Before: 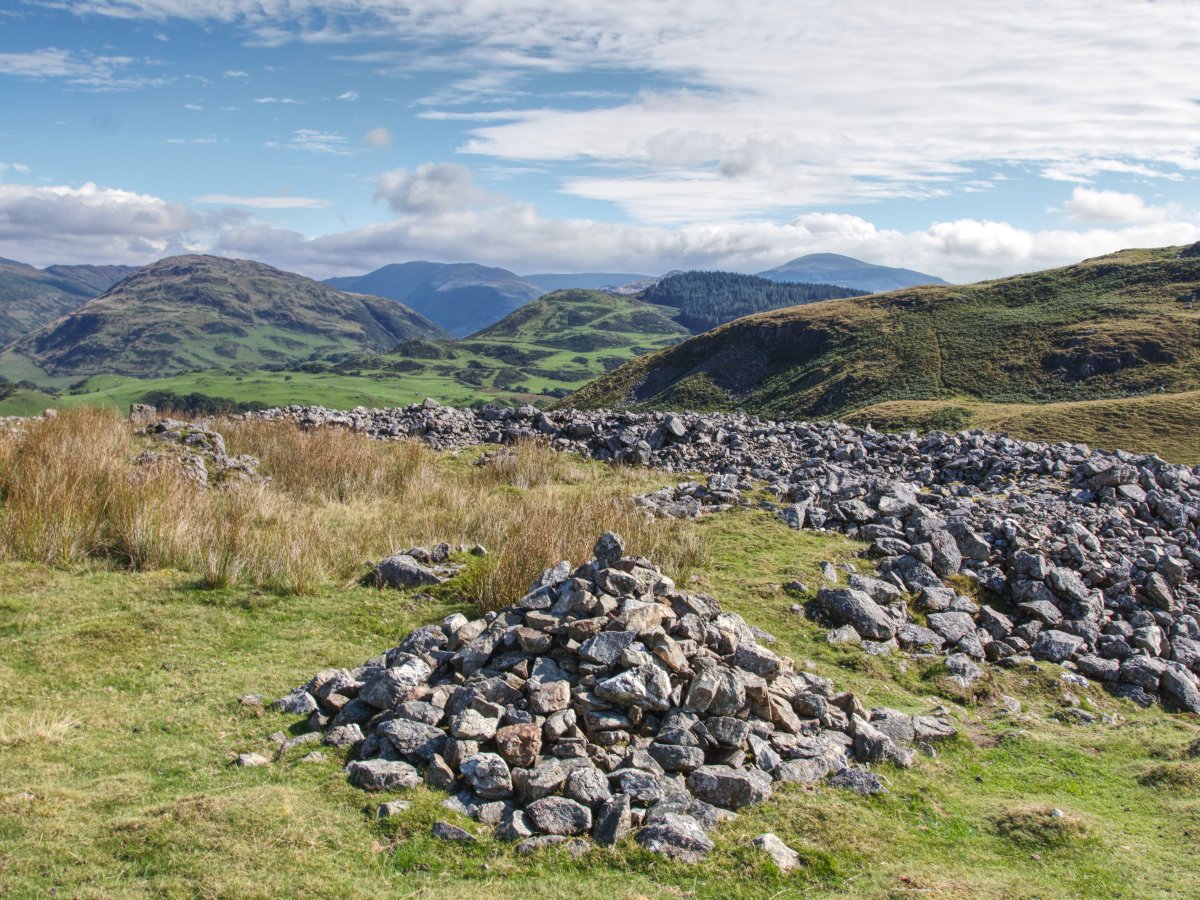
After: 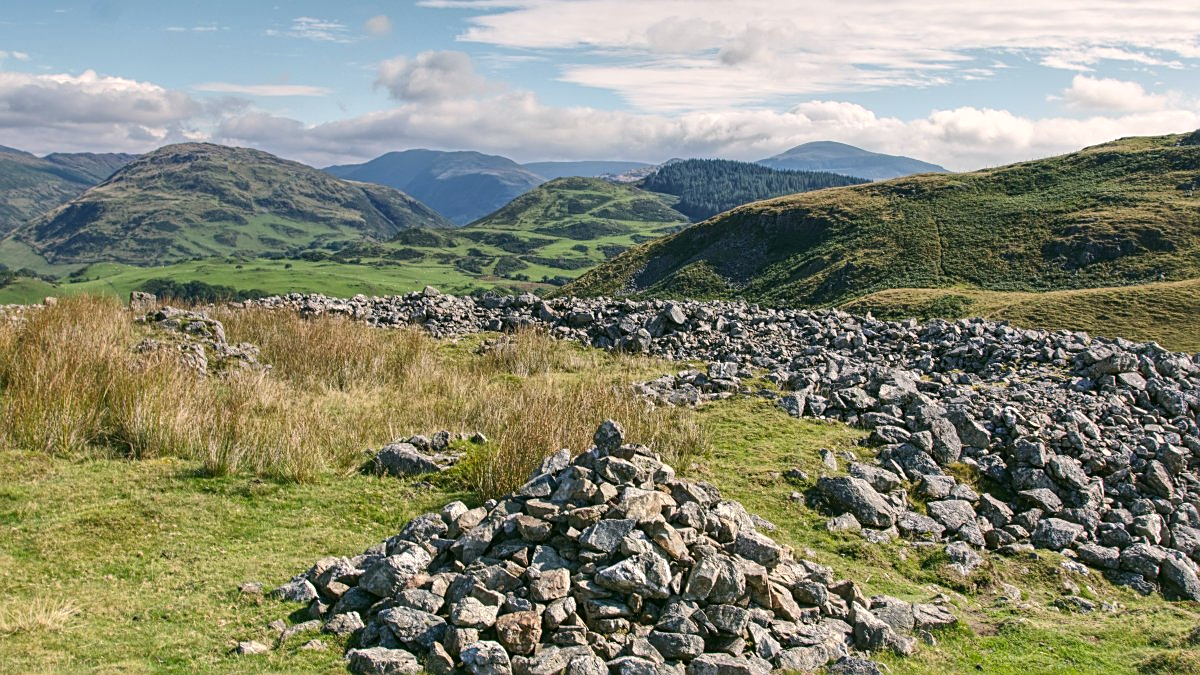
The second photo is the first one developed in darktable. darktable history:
sharpen: on, module defaults
crop and rotate: top 12.5%, bottom 12.5%
color correction: highlights a* 4.02, highlights b* 4.98, shadows a* -7.55, shadows b* 4.98
